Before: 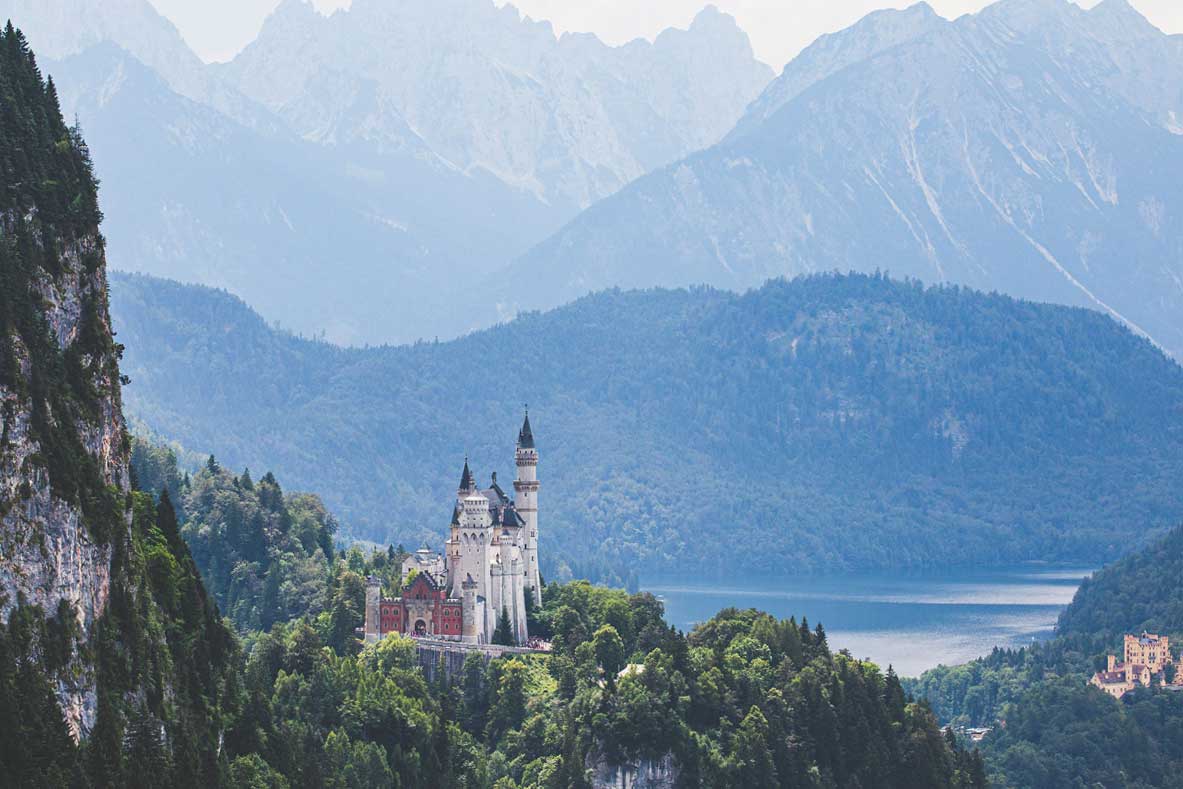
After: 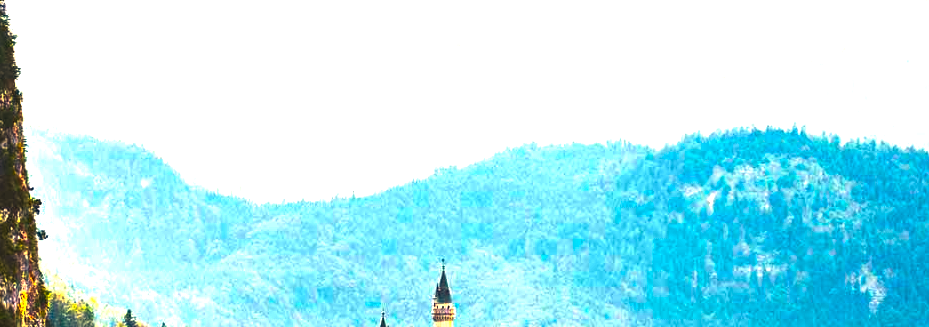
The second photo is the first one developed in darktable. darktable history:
white balance: red 1.138, green 0.996, blue 0.812
color balance rgb: linear chroma grading › shadows -30%, linear chroma grading › global chroma 35%, perceptual saturation grading › global saturation 75%, perceptual saturation grading › shadows -30%, perceptual brilliance grading › highlights 75%, perceptual brilliance grading › shadows -30%, global vibrance 35%
crop: left 7.036%, top 18.398%, right 14.379%, bottom 40.043%
